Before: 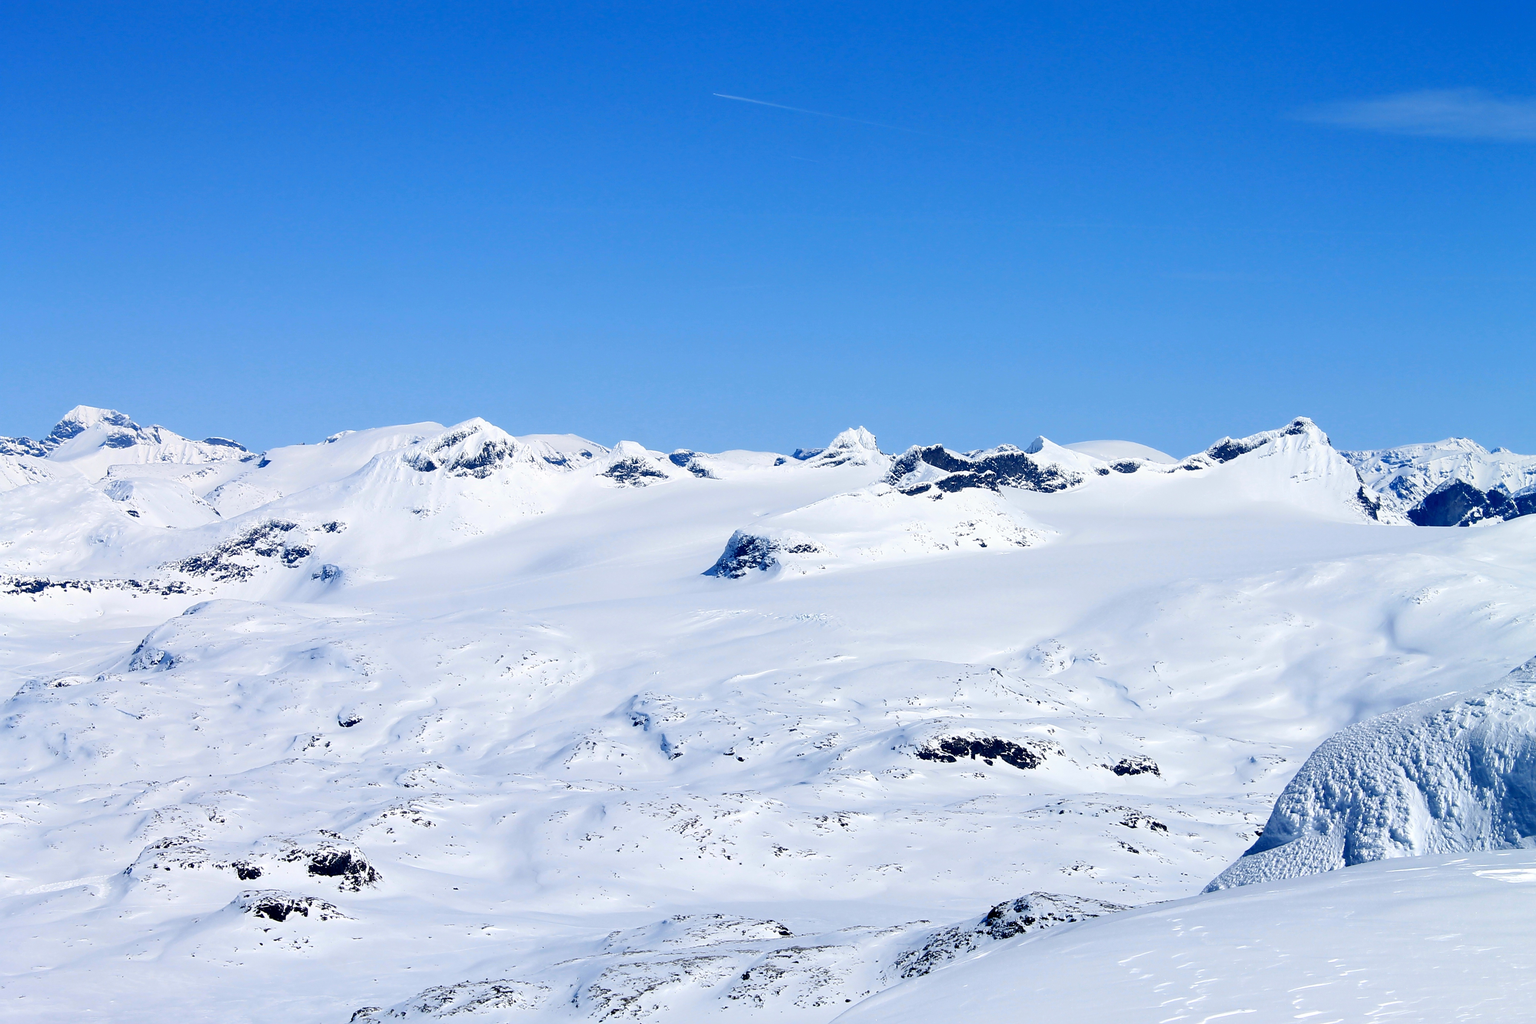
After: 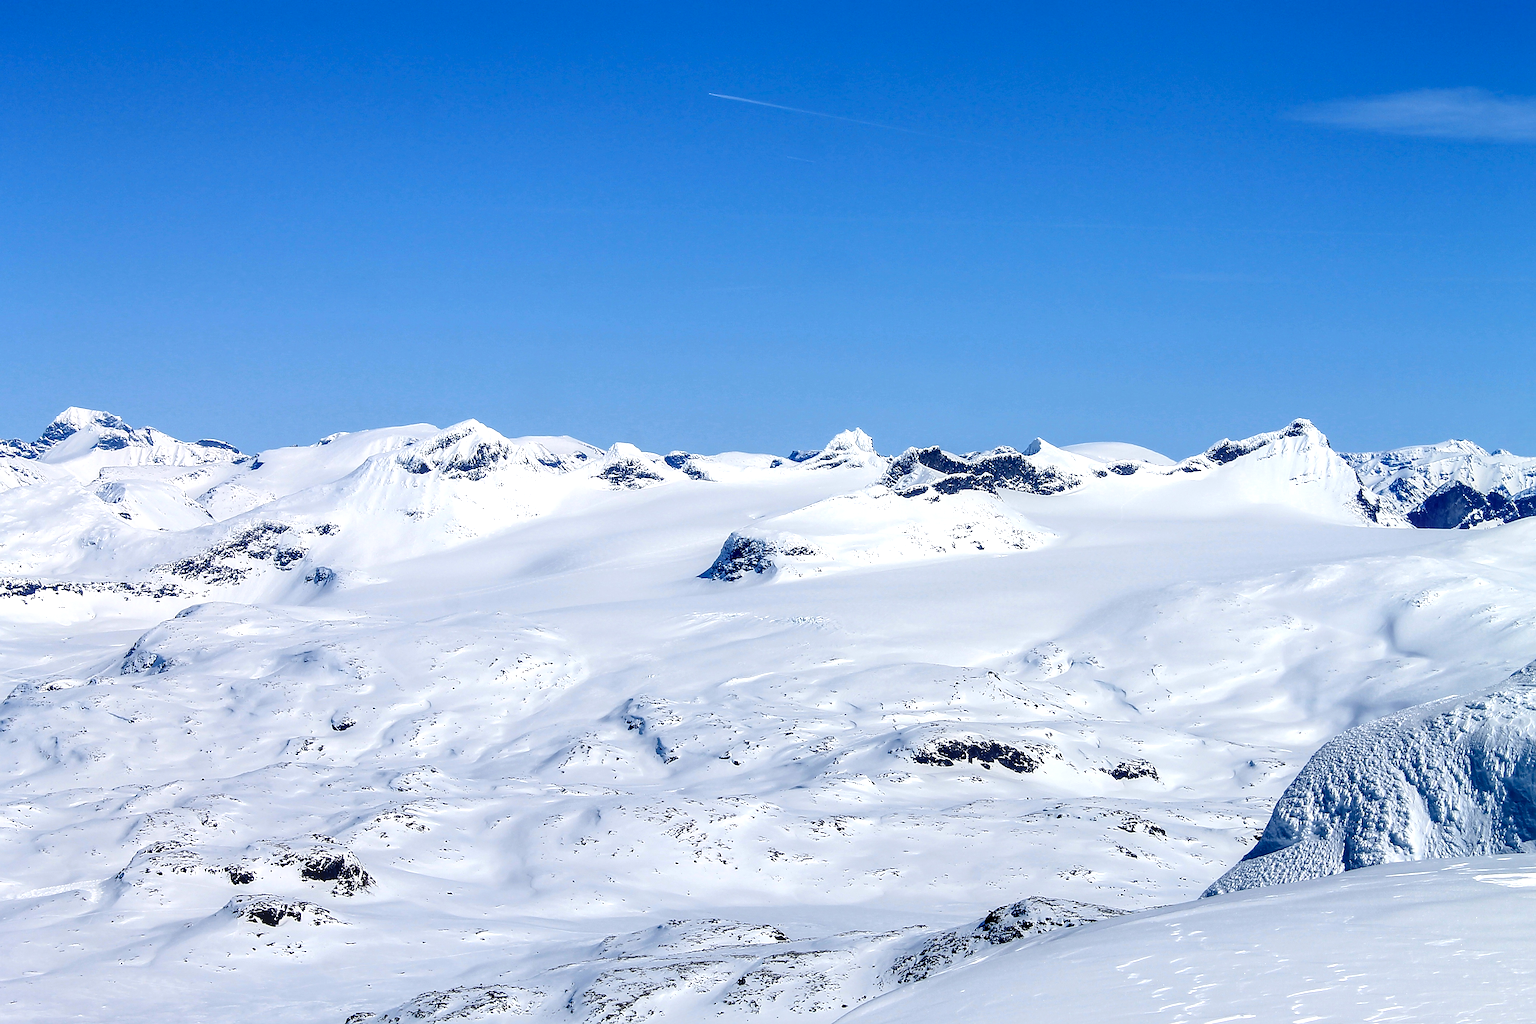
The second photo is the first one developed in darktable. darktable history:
local contrast: detail 150%
crop and rotate: left 0.605%, top 0.132%, bottom 0.405%
sharpen: on, module defaults
